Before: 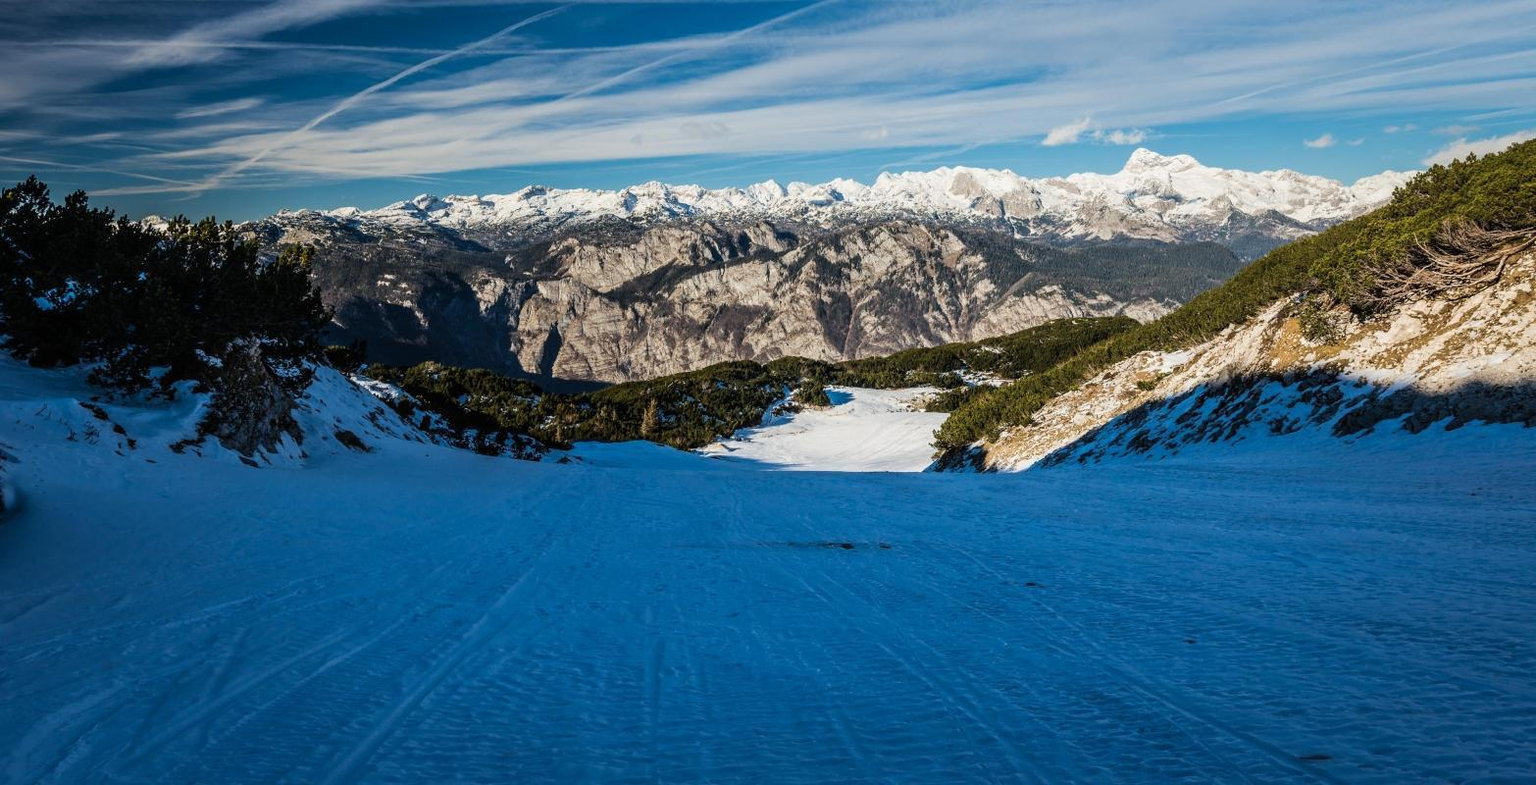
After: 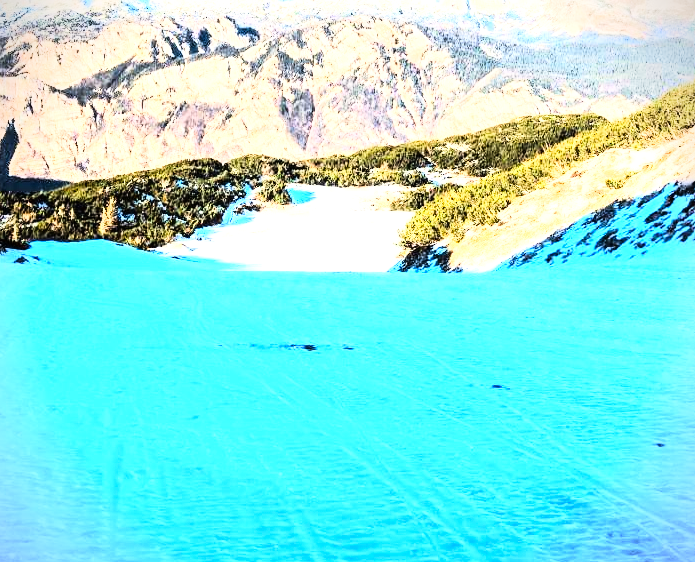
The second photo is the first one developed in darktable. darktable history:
vignetting: fall-off start 91.19%
crop: left 35.432%, top 26.233%, right 20.145%, bottom 3.432%
rgb curve: curves: ch0 [(0, 0) (0.21, 0.15) (0.24, 0.21) (0.5, 0.75) (0.75, 0.96) (0.89, 0.99) (1, 1)]; ch1 [(0, 0.02) (0.21, 0.13) (0.25, 0.2) (0.5, 0.67) (0.75, 0.9) (0.89, 0.97) (1, 1)]; ch2 [(0, 0.02) (0.21, 0.13) (0.25, 0.2) (0.5, 0.67) (0.75, 0.9) (0.89, 0.97) (1, 1)], compensate middle gray true
exposure: exposure 2.04 EV, compensate highlight preservation false
color balance rgb: shadows lift › chroma 1%, shadows lift › hue 28.8°, power › hue 60°, highlights gain › chroma 1%, highlights gain › hue 60°, global offset › luminance 0.25%, perceptual saturation grading › highlights -20%, perceptual saturation grading › shadows 20%, perceptual brilliance grading › highlights 10%, perceptual brilliance grading › shadows -5%, global vibrance 19.67%
